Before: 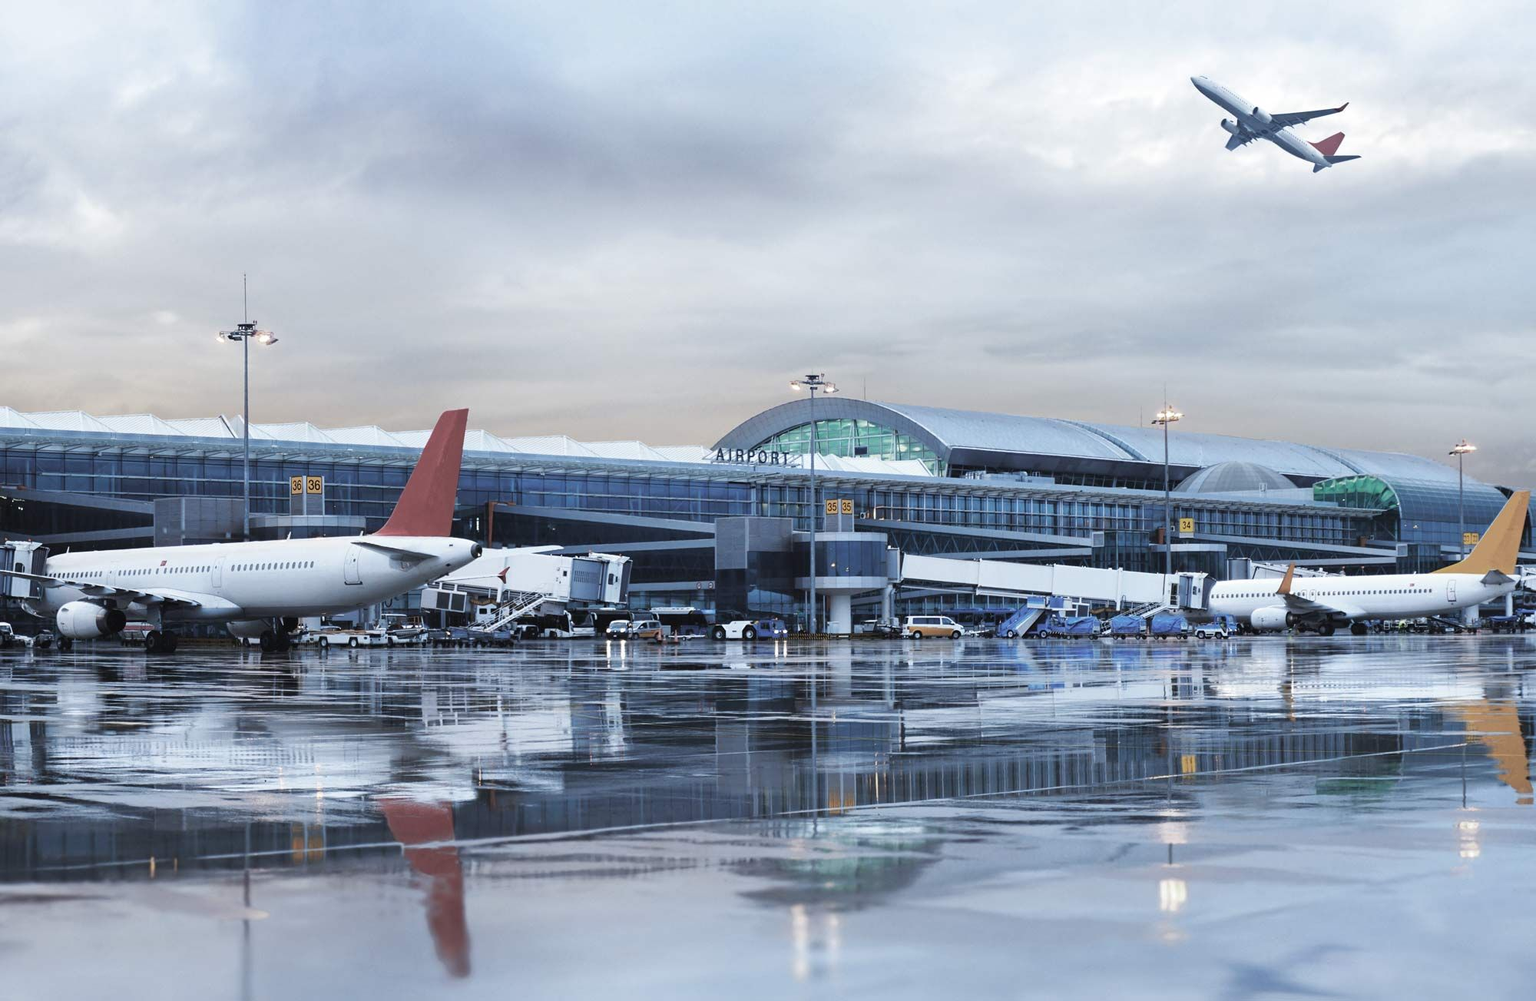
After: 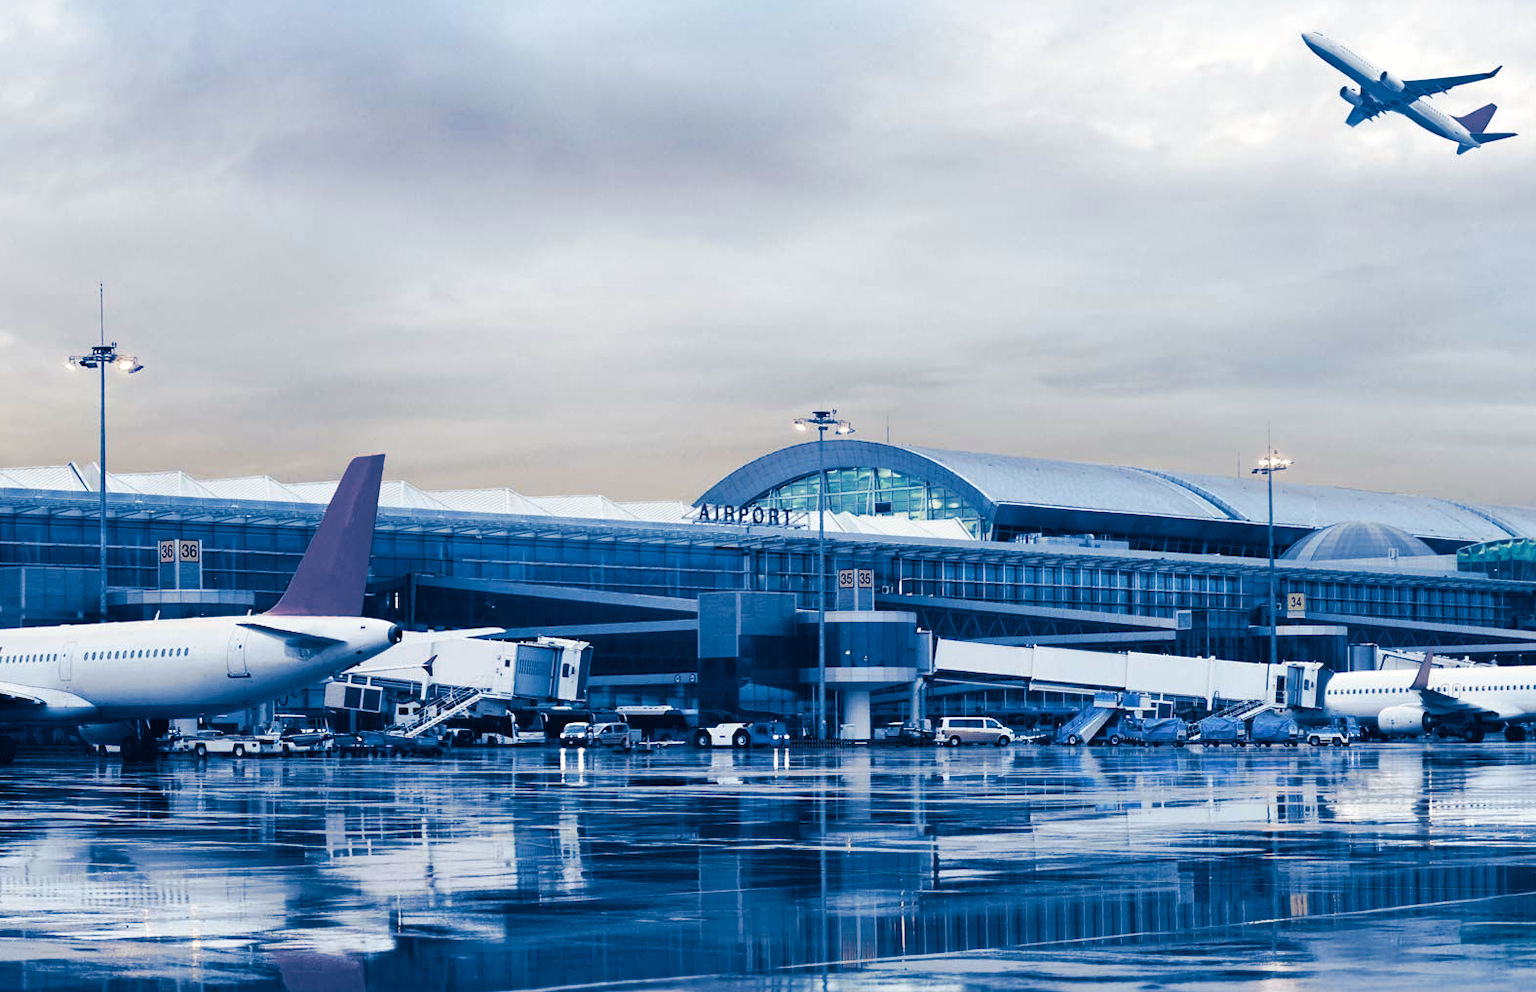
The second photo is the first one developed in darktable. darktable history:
crop and rotate: left 10.77%, top 5.1%, right 10.41%, bottom 16.76%
split-toning: shadows › hue 226.8°, shadows › saturation 1, highlights › saturation 0, balance -61.41
white balance: red 1.009, blue 0.985
exposure: exposure 0.02 EV, compensate highlight preservation false
